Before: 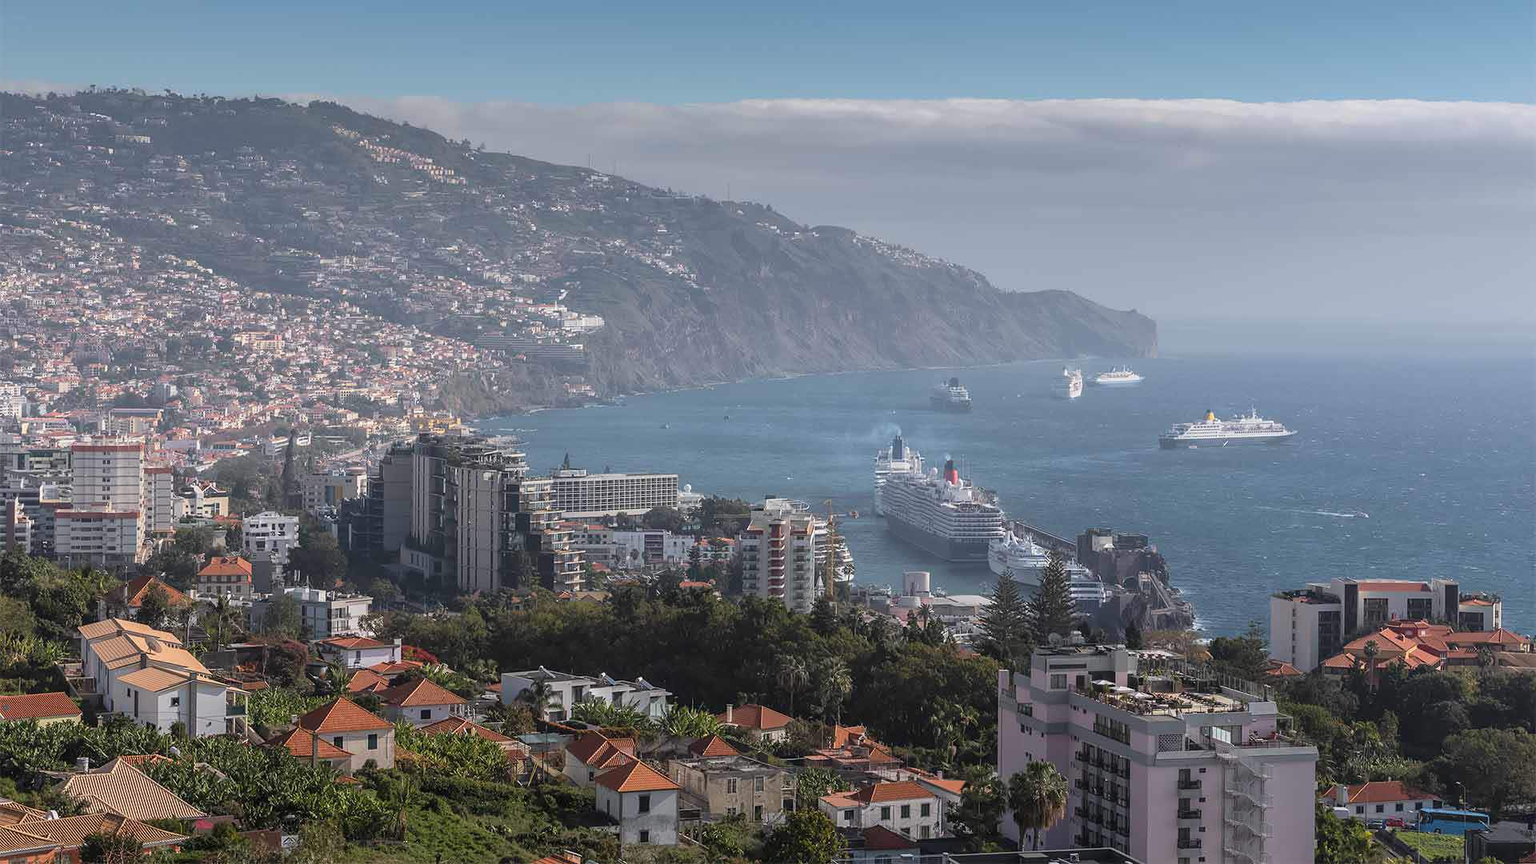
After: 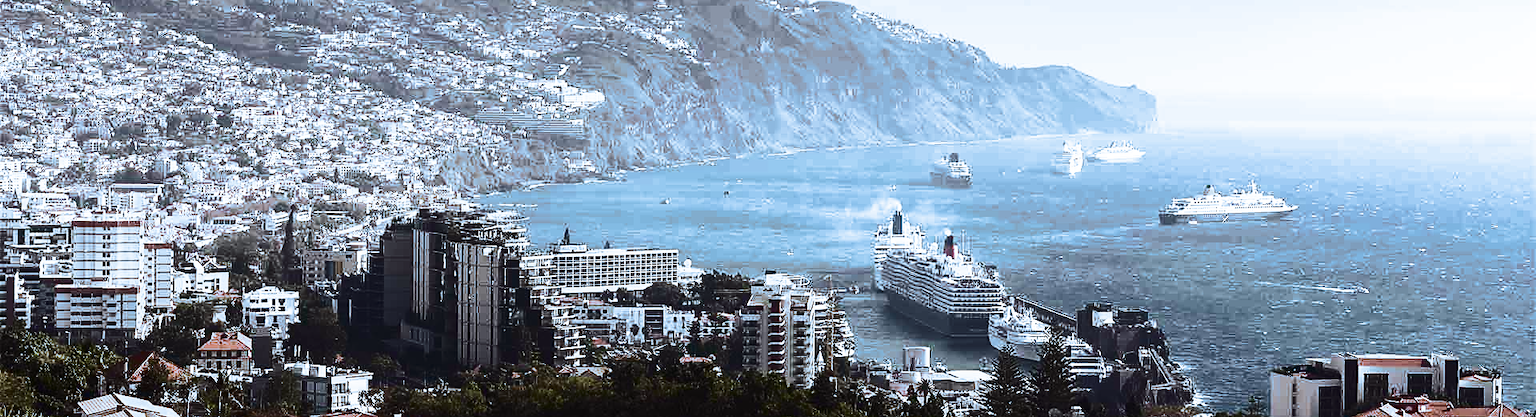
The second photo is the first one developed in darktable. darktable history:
contrast brightness saturation: contrast 0.93, brightness 0.2
sharpen: amount 0.2
split-toning: shadows › hue 351.18°, shadows › saturation 0.86, highlights › hue 218.82°, highlights › saturation 0.73, balance -19.167
crop and rotate: top 26.056%, bottom 25.543%
